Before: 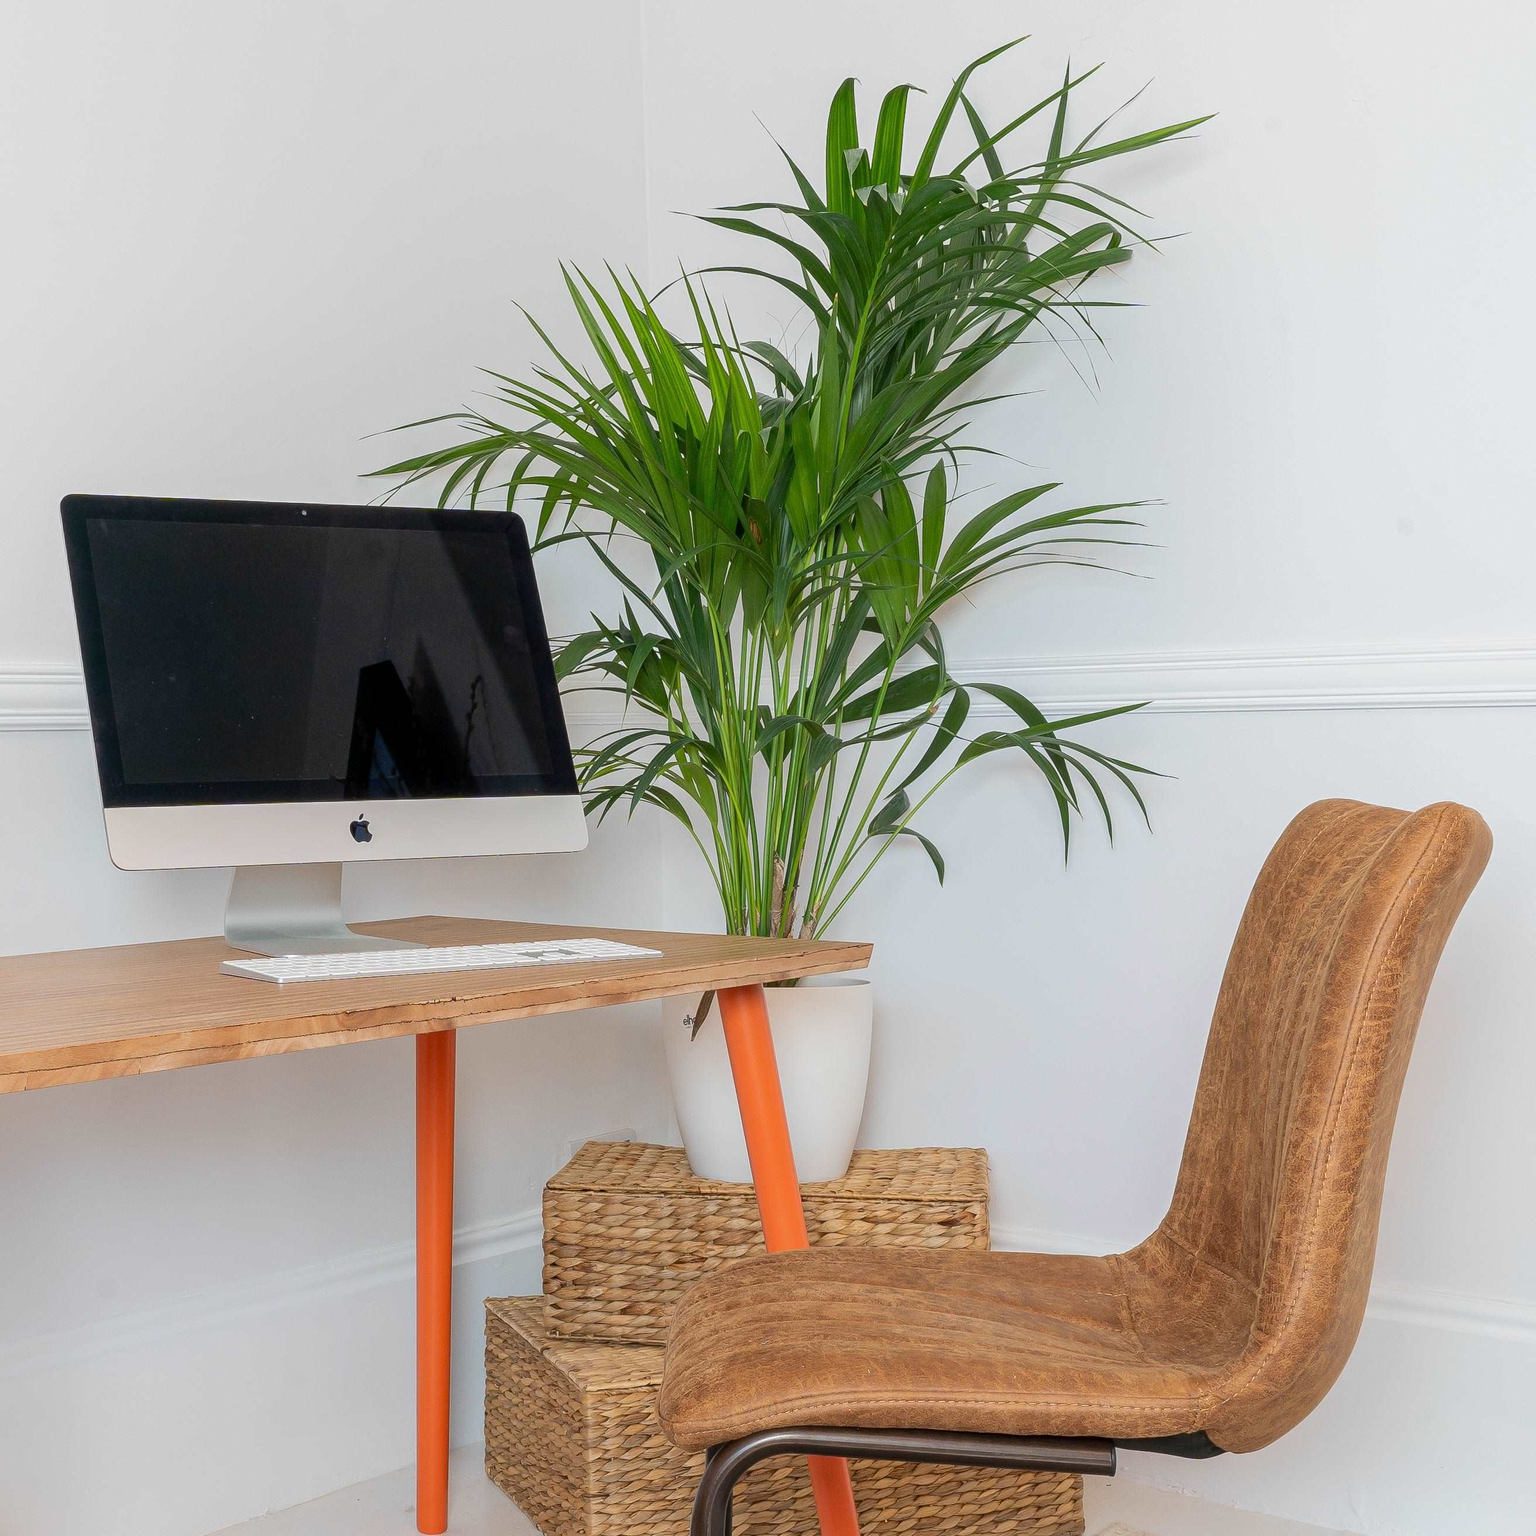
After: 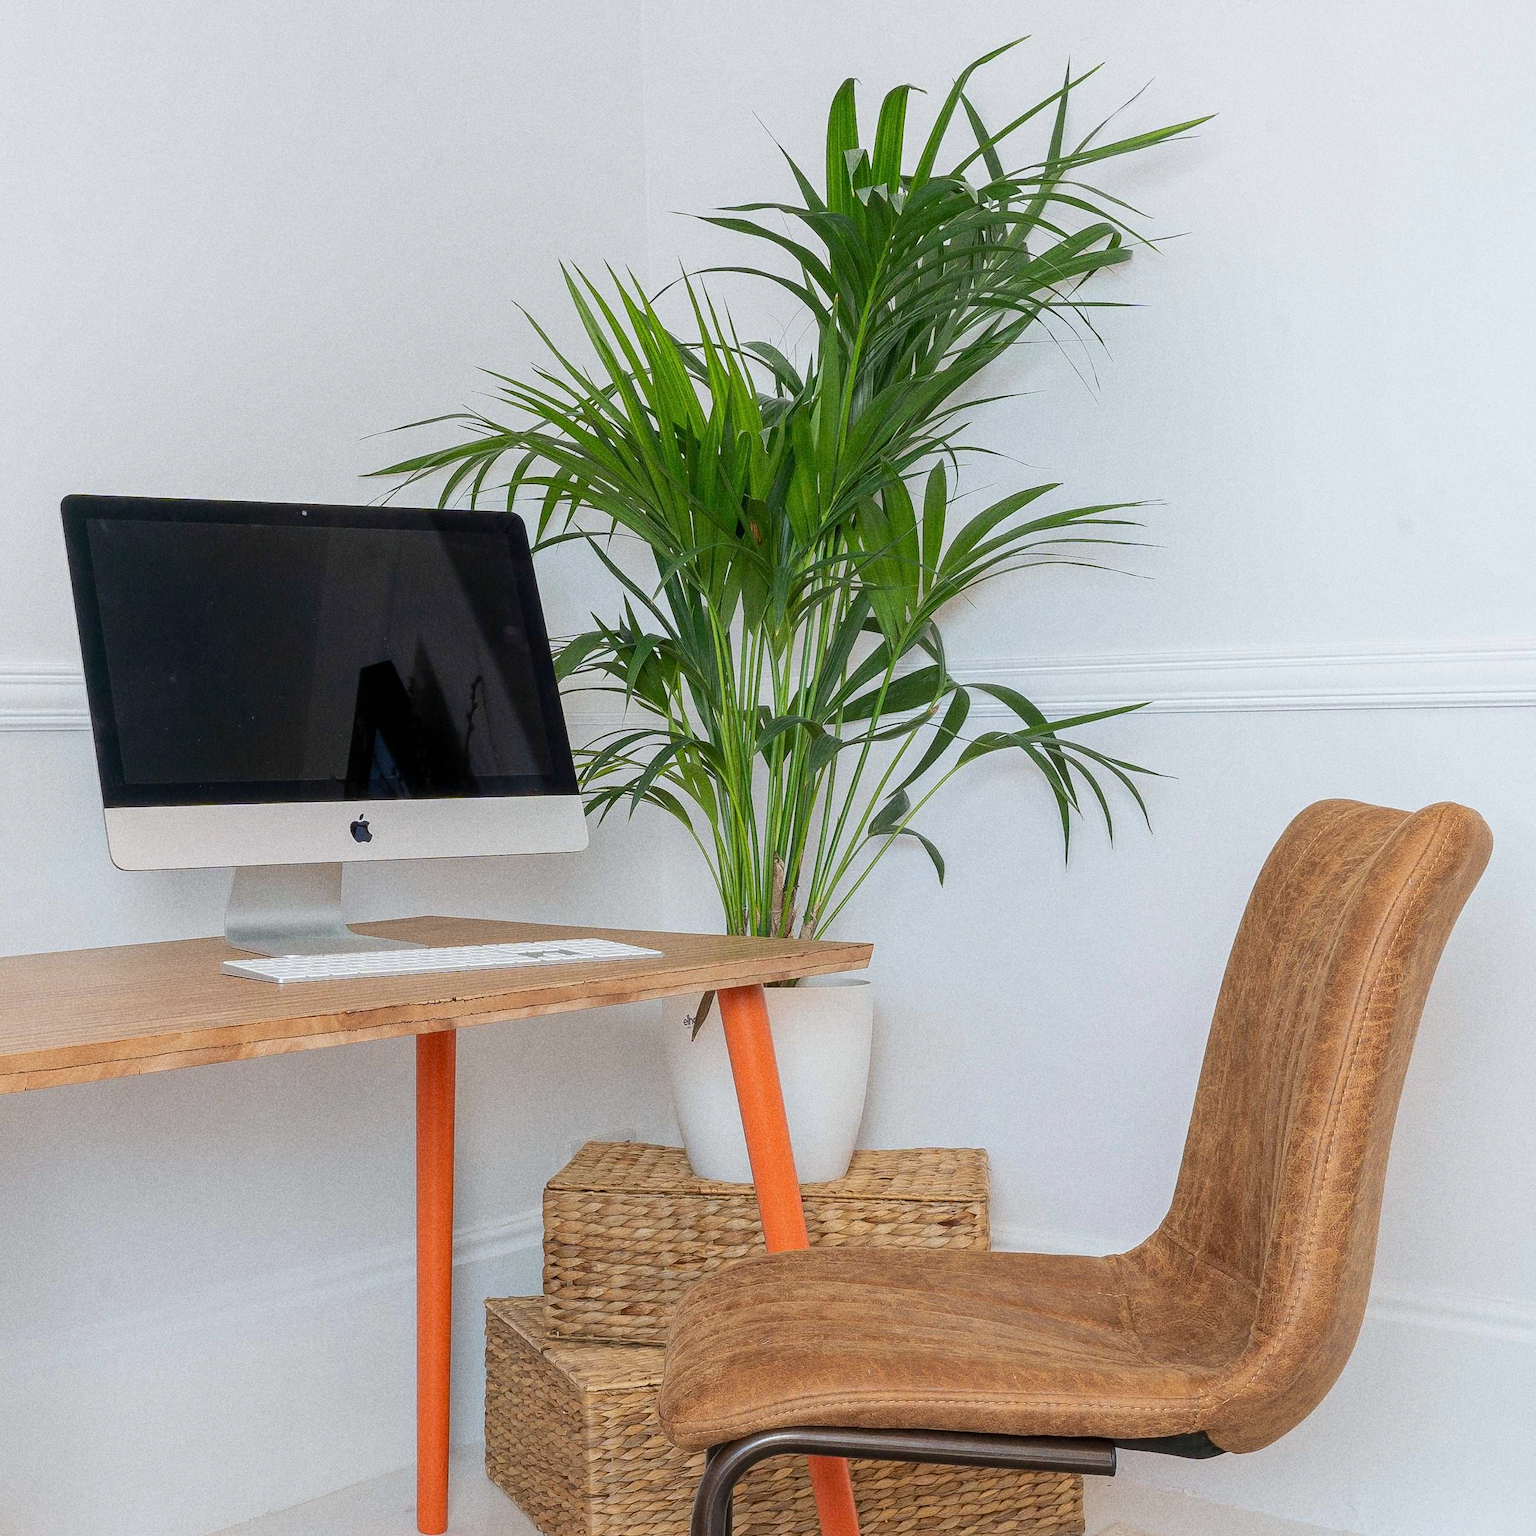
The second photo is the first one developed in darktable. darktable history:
white balance: red 0.982, blue 1.018
grain: coarseness 0.09 ISO, strength 40%
